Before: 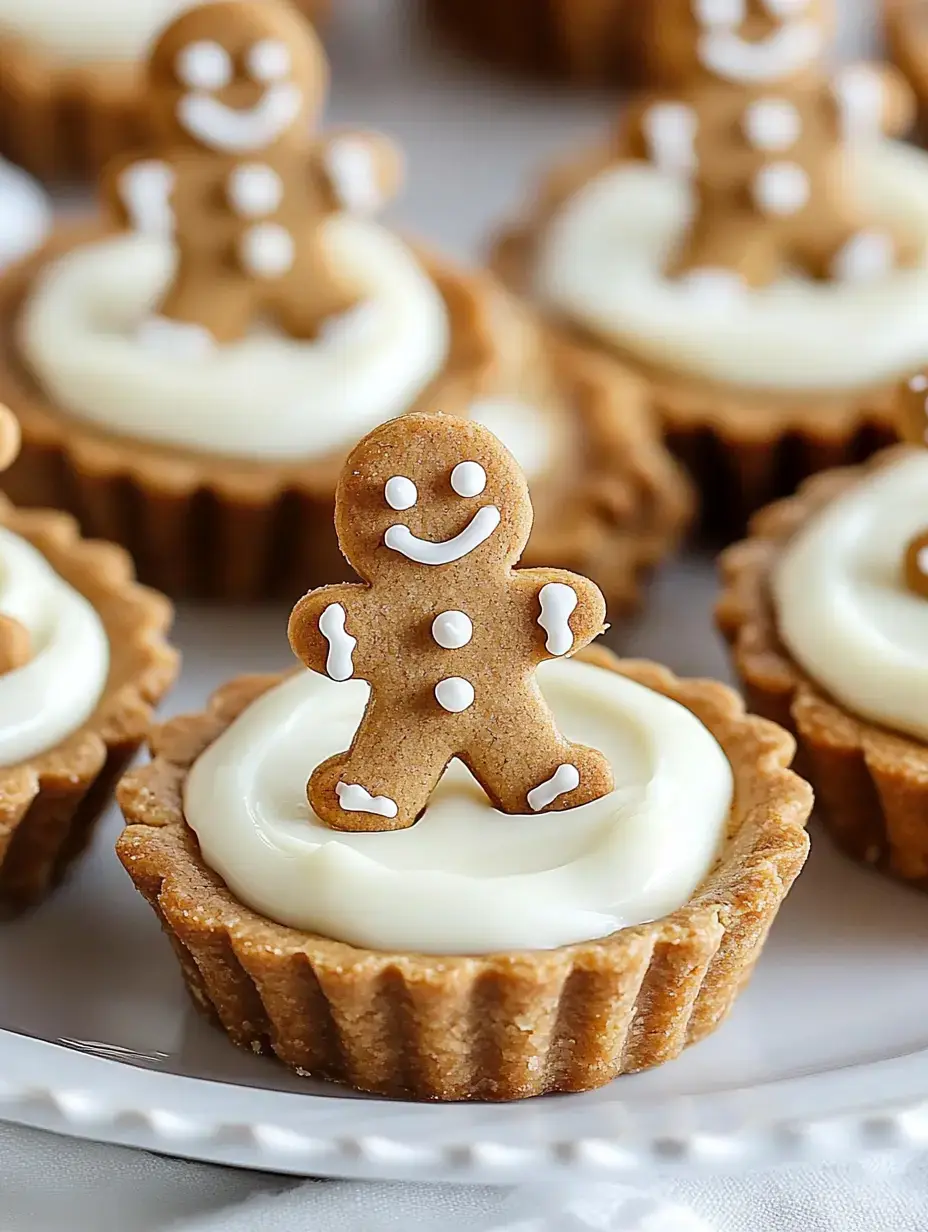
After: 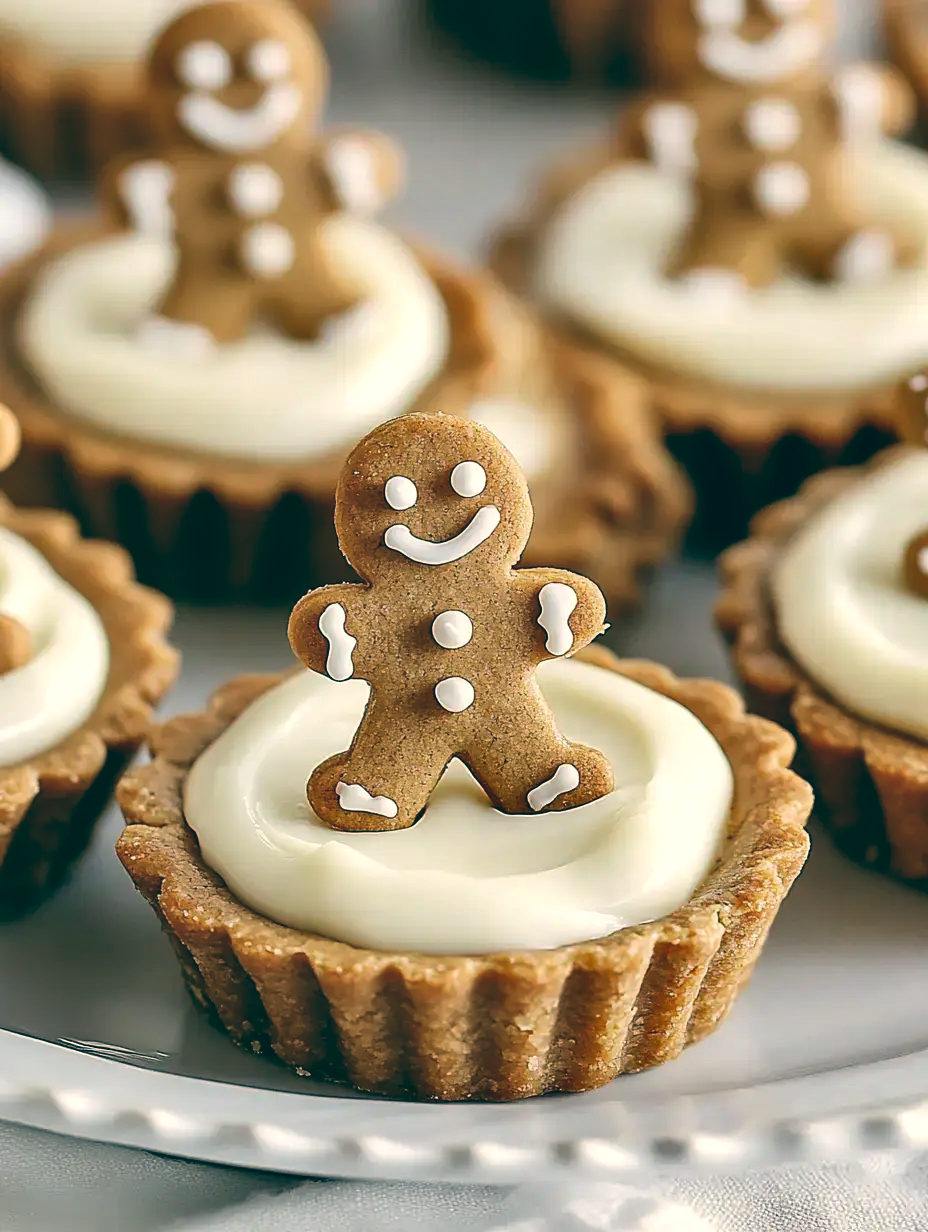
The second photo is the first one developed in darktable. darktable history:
shadows and highlights: soften with gaussian
color balance: lift [1.005, 0.99, 1.007, 1.01], gamma [1, 0.979, 1.011, 1.021], gain [0.923, 1.098, 1.025, 0.902], input saturation 90.45%, contrast 7.73%, output saturation 105.91%
